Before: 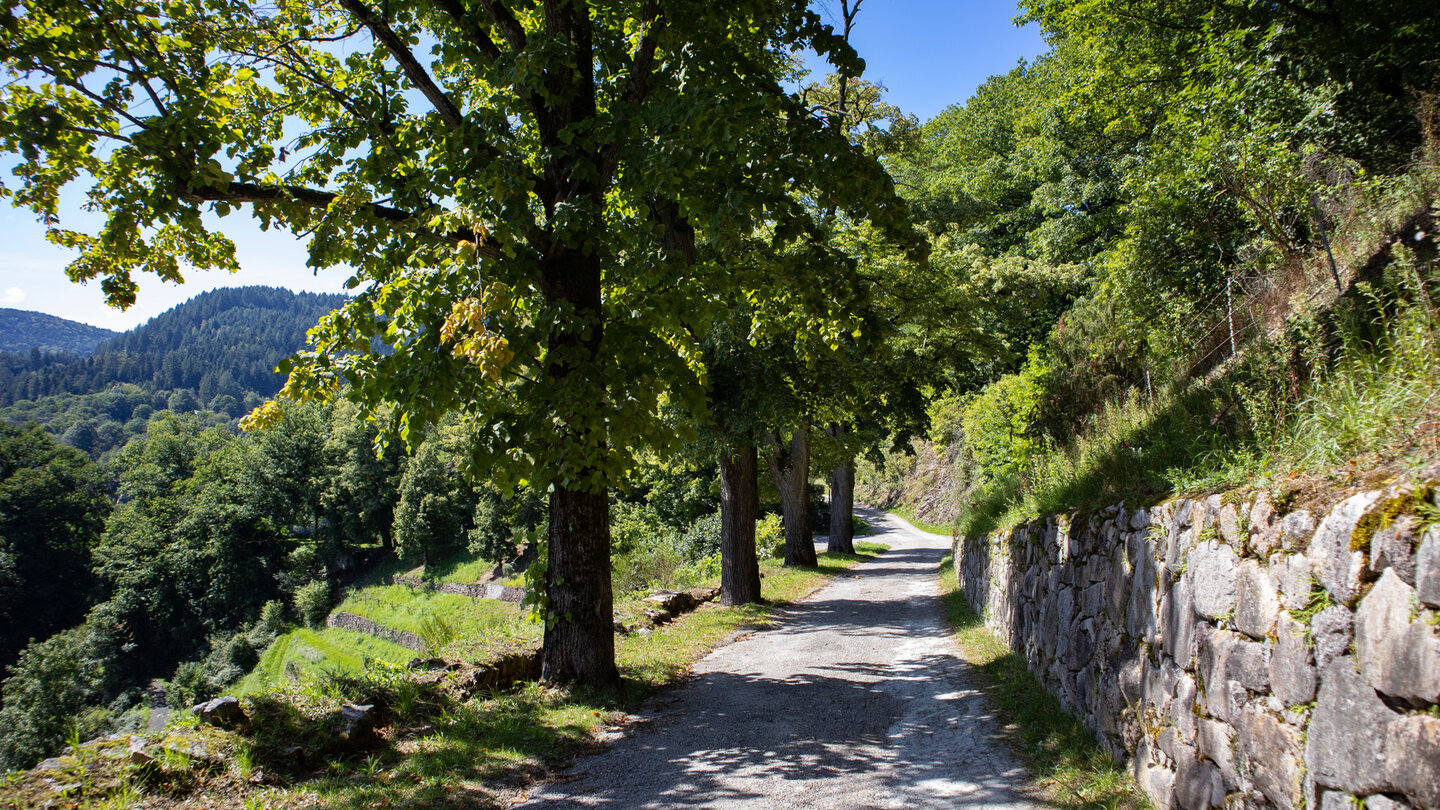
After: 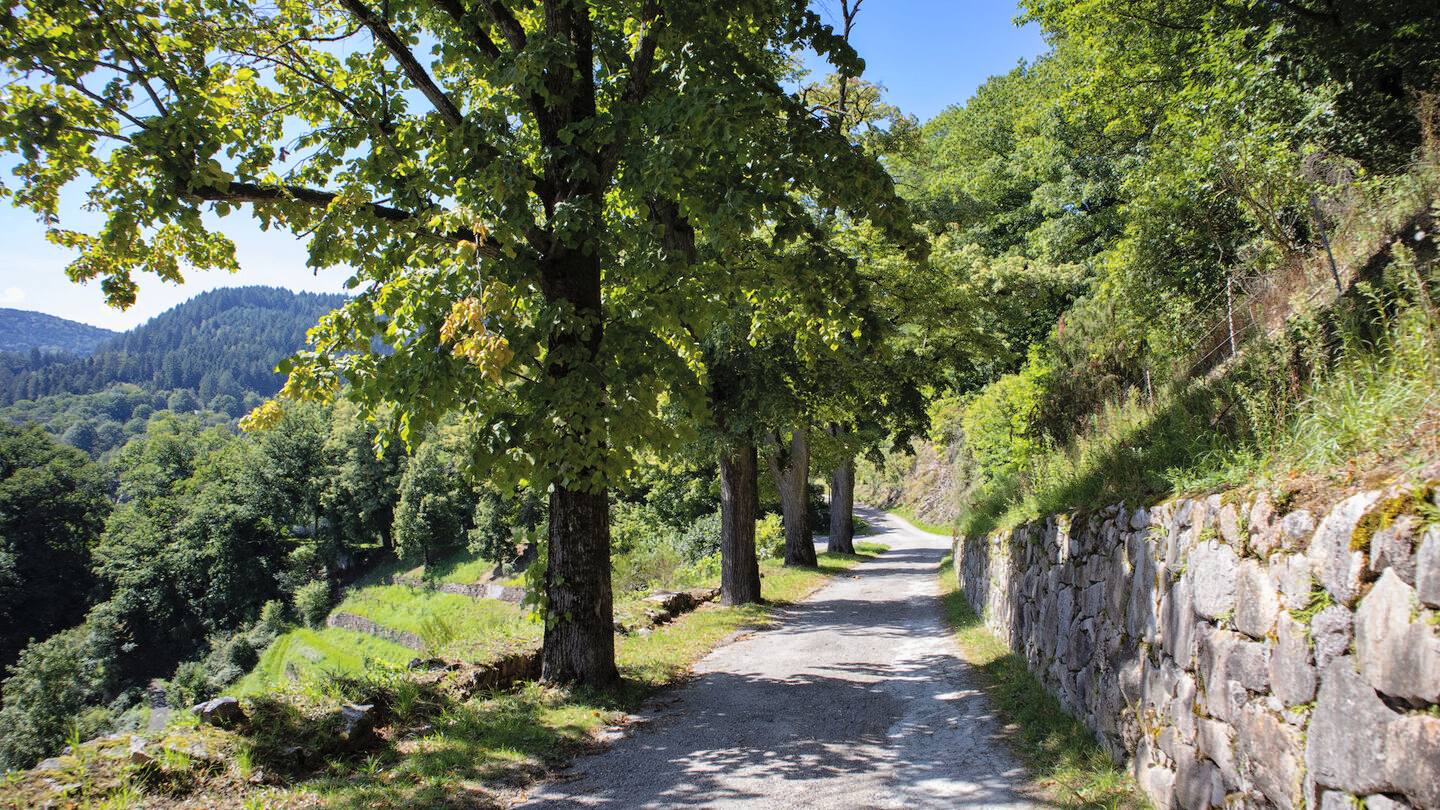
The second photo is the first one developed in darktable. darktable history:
sharpen: radius 2.883, amount 0.88, threshold 47.277
tone equalizer: -7 EV 0.193 EV, -6 EV 0.097 EV, -5 EV 0.063 EV, -4 EV 0.037 EV, -2 EV -0.036 EV, -1 EV -0.051 EV, +0 EV -0.083 EV, edges refinement/feathering 500, mask exposure compensation -1.57 EV, preserve details no
contrast brightness saturation: brightness 0.154
